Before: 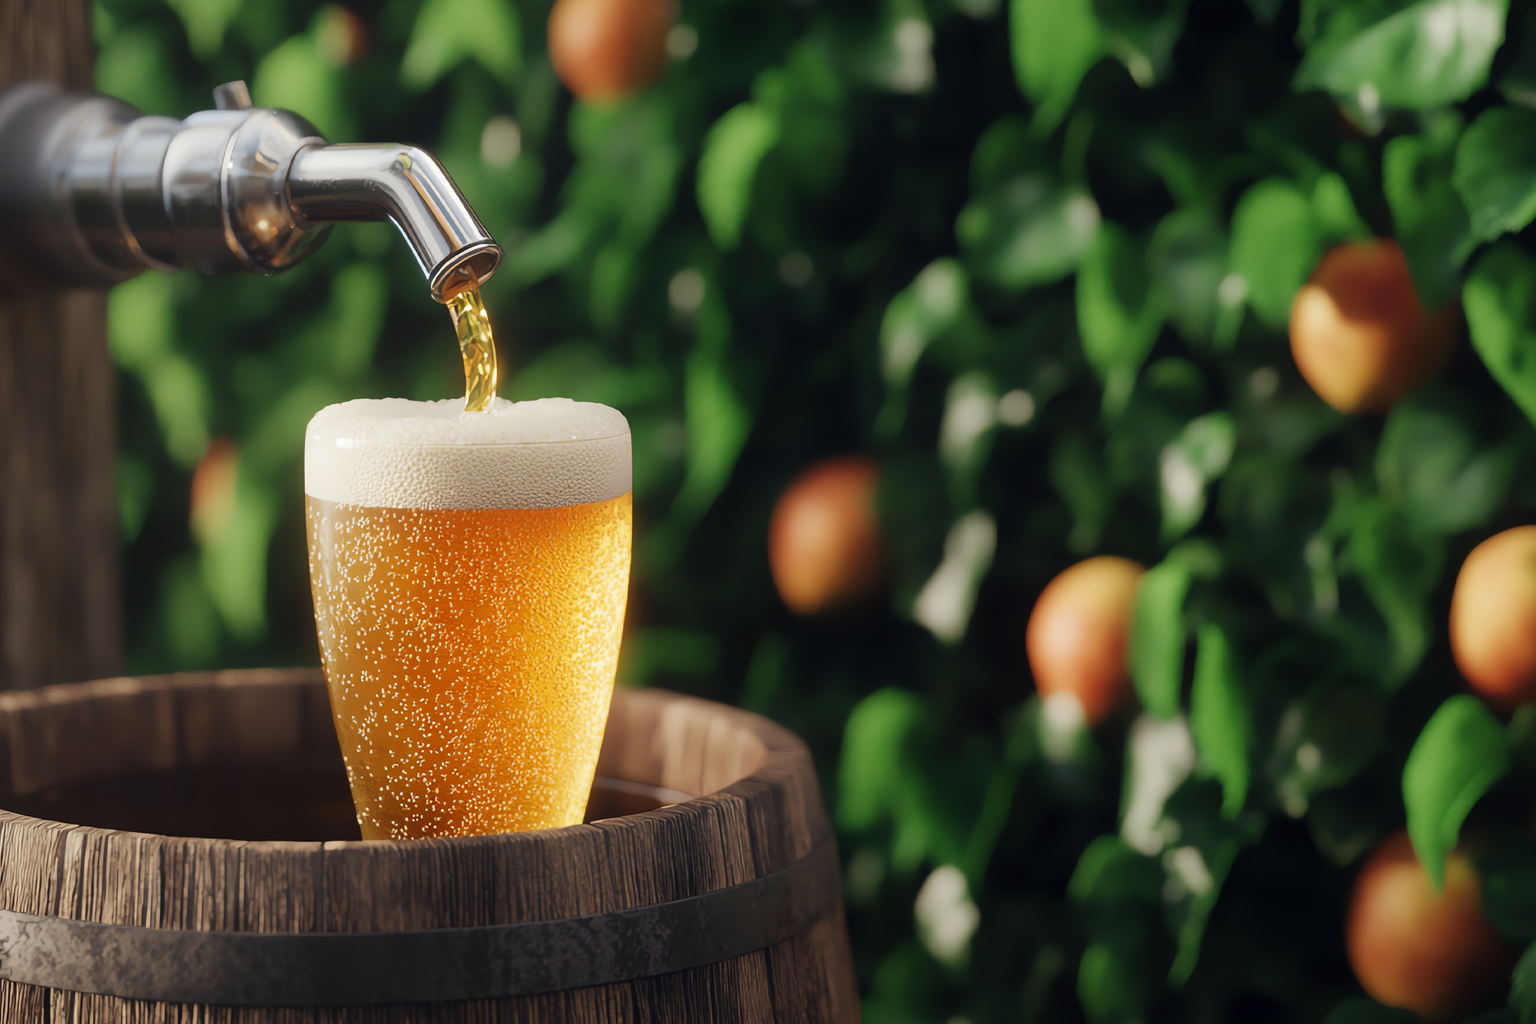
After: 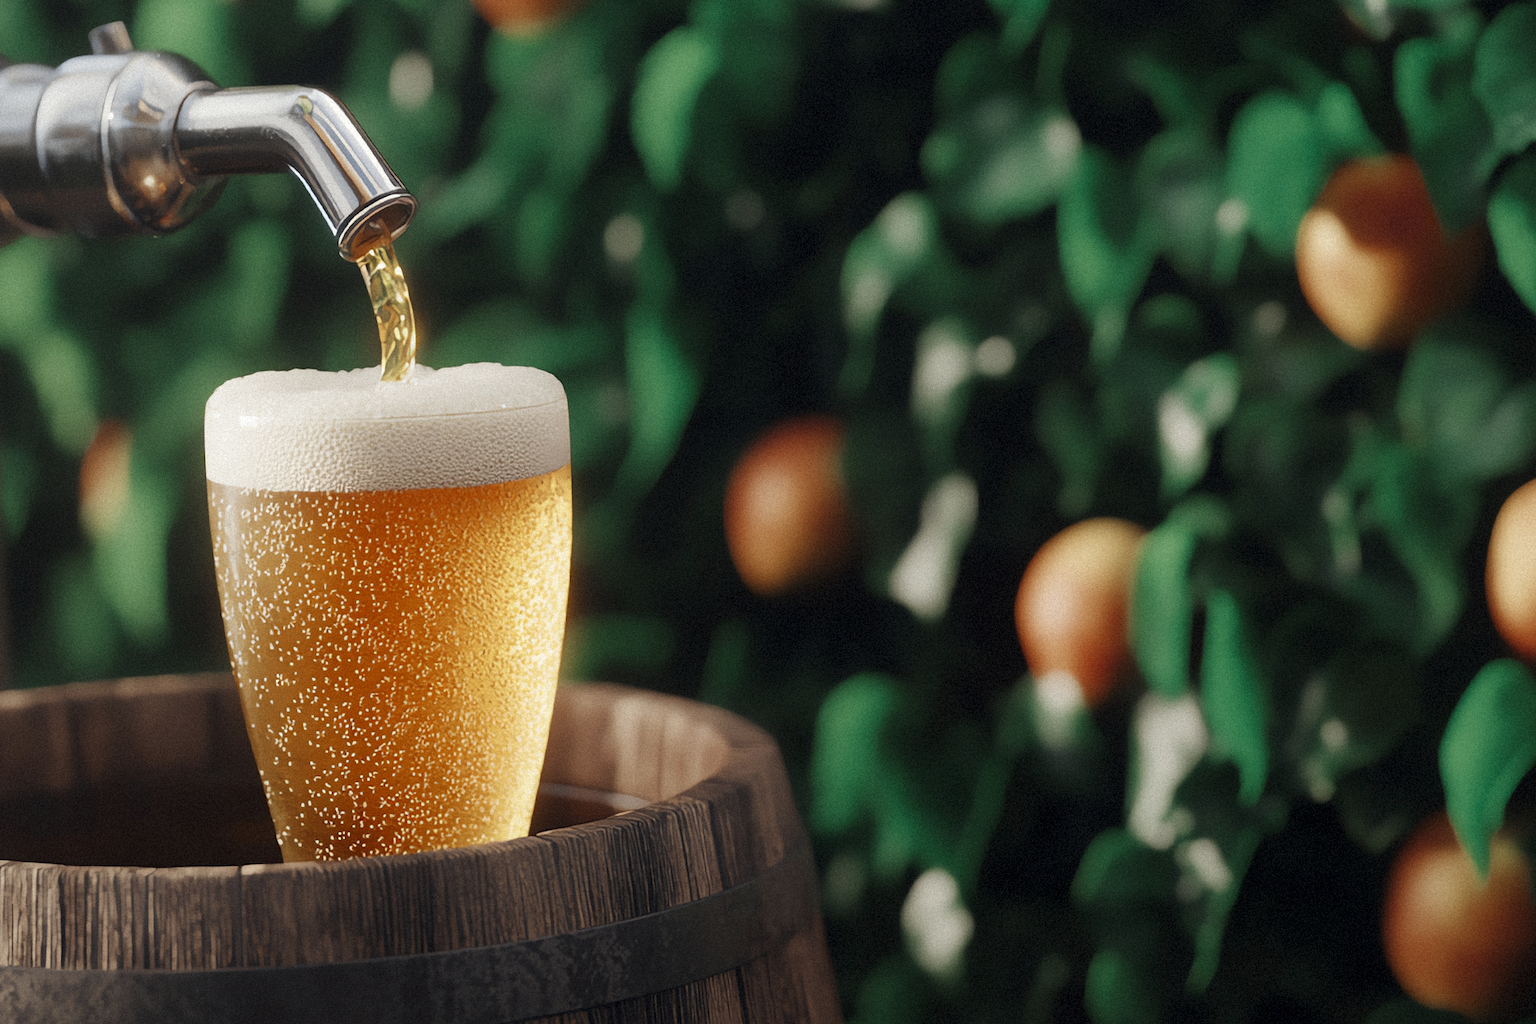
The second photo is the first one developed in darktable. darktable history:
grain: mid-tones bias 0%
color zones: curves: ch0 [(0, 0.5) (0.125, 0.4) (0.25, 0.5) (0.375, 0.4) (0.5, 0.4) (0.625, 0.6) (0.75, 0.6) (0.875, 0.5)]; ch1 [(0, 0.35) (0.125, 0.45) (0.25, 0.35) (0.375, 0.35) (0.5, 0.35) (0.625, 0.35) (0.75, 0.45) (0.875, 0.35)]; ch2 [(0, 0.6) (0.125, 0.5) (0.25, 0.5) (0.375, 0.6) (0.5, 0.6) (0.625, 0.5) (0.75, 0.5) (0.875, 0.5)]
crop and rotate: angle 1.96°, left 5.673%, top 5.673%
